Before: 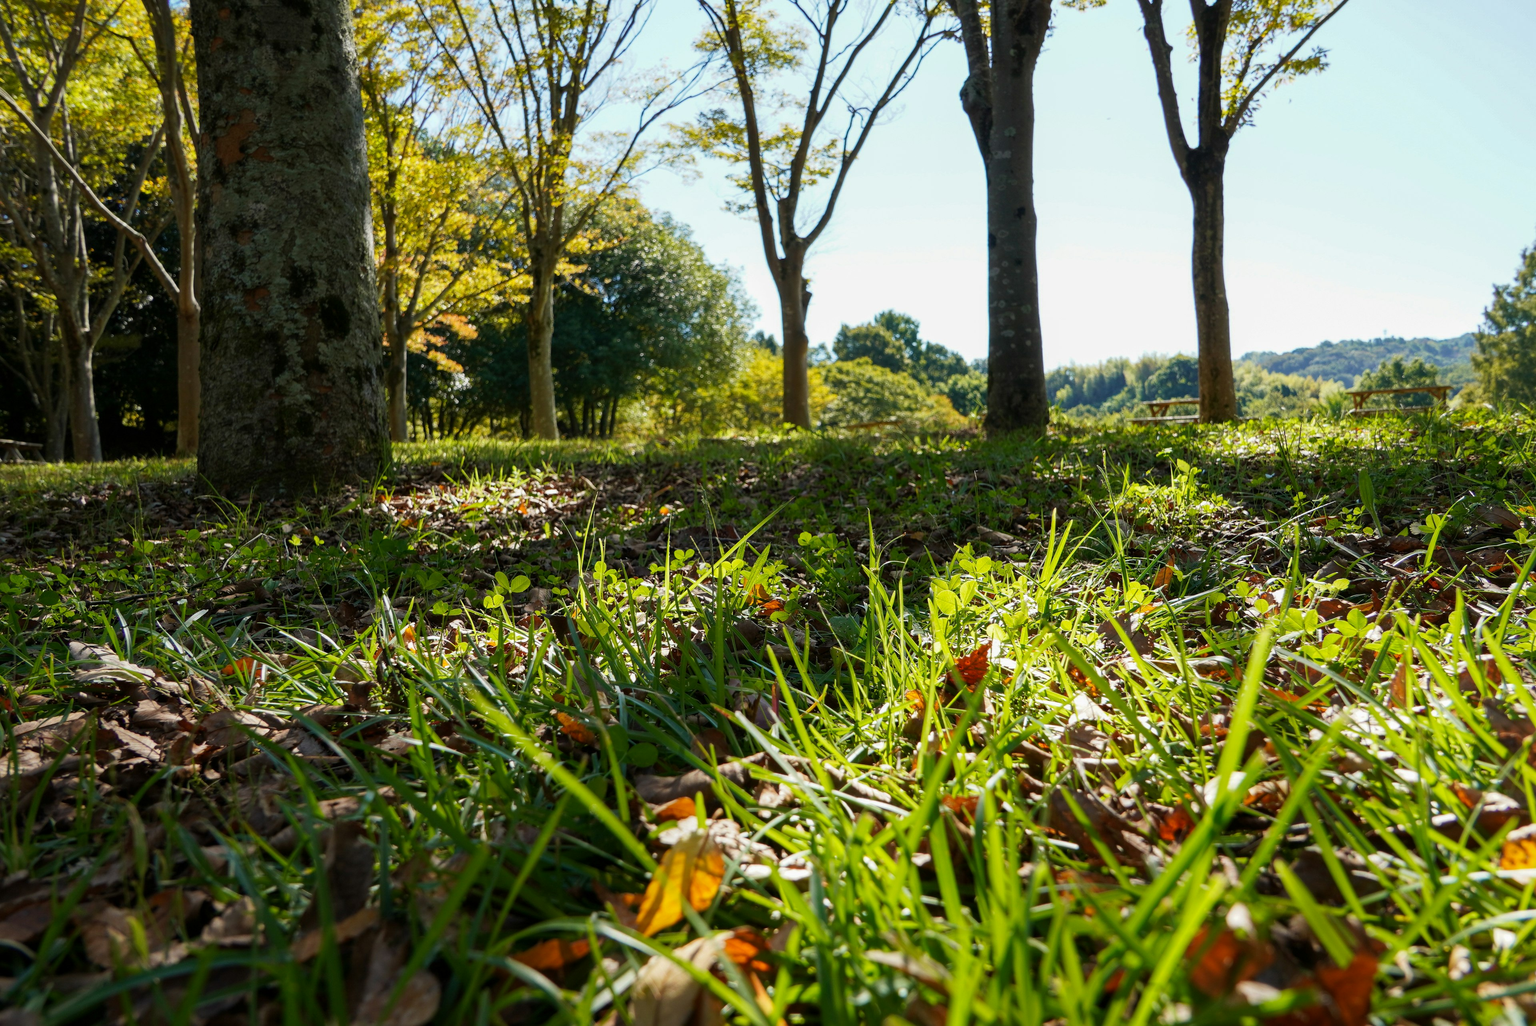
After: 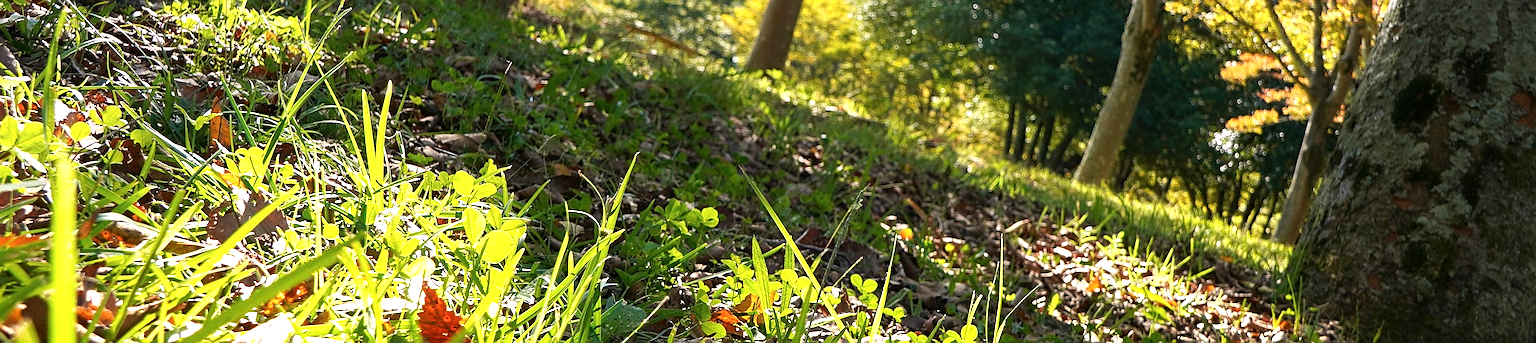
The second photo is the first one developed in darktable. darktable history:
exposure: black level correction 0, exposure 1.1 EV, compensate exposure bias true, compensate highlight preservation false
sharpen: on, module defaults
white balance: red 1.045, blue 0.932
graduated density: hue 238.83°, saturation 50%
grain: strength 26%
crop and rotate: angle 16.12°, top 30.835%, bottom 35.653%
levels: levels [0, 0.492, 0.984]
